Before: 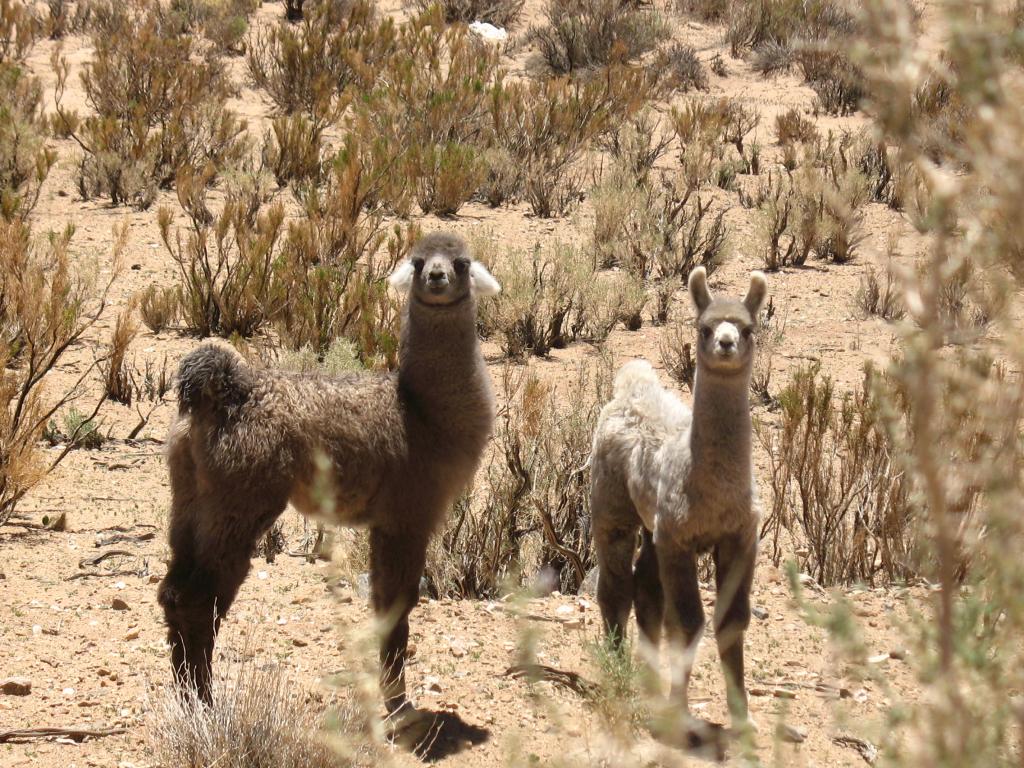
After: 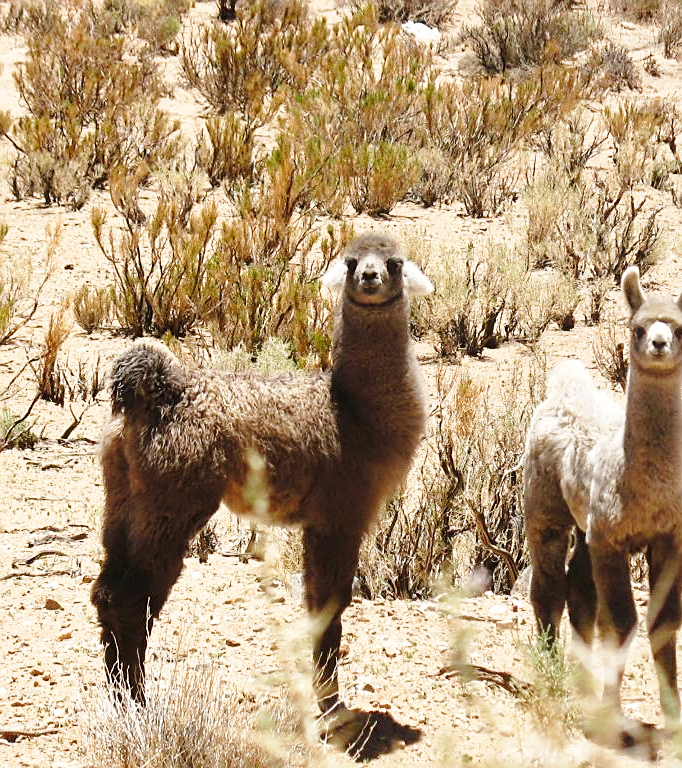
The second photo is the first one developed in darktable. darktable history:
sharpen: on, module defaults
shadows and highlights: shadows 25, highlights -25
base curve: curves: ch0 [(0, 0) (0.028, 0.03) (0.121, 0.232) (0.46, 0.748) (0.859, 0.968) (1, 1)], preserve colors none
crop and rotate: left 6.617%, right 26.717%
